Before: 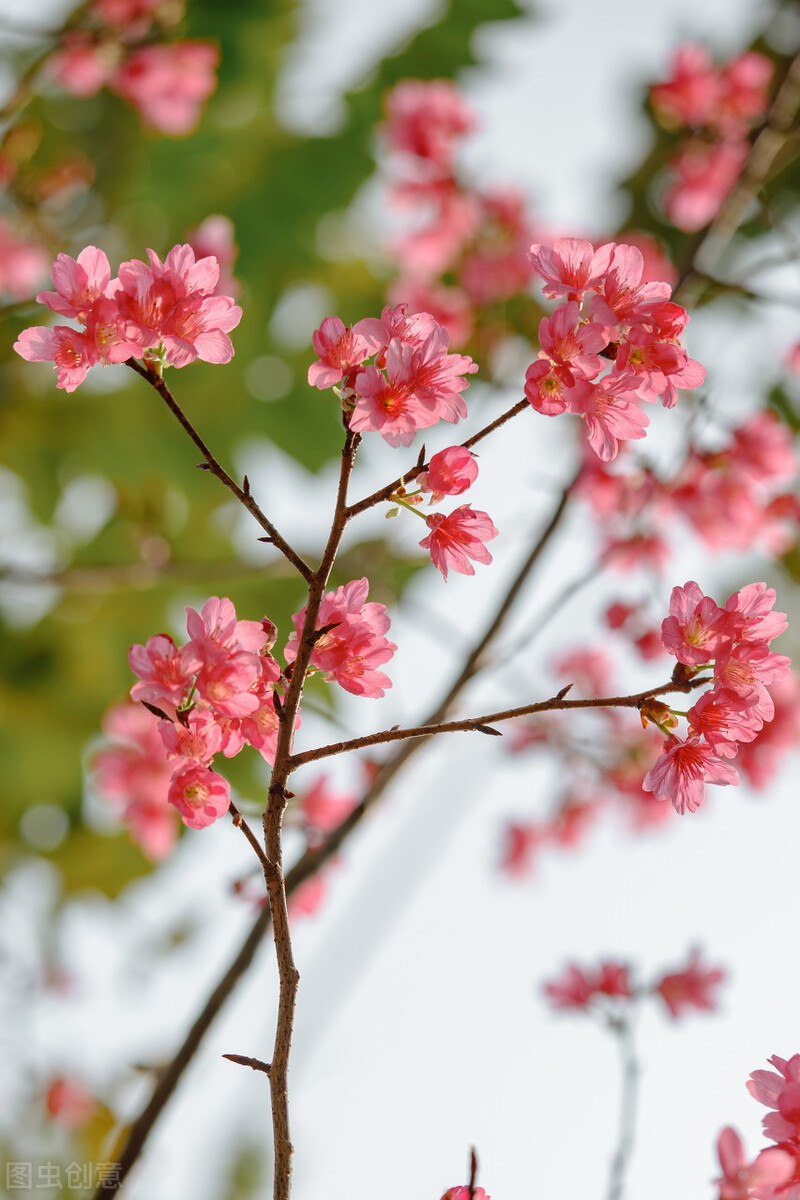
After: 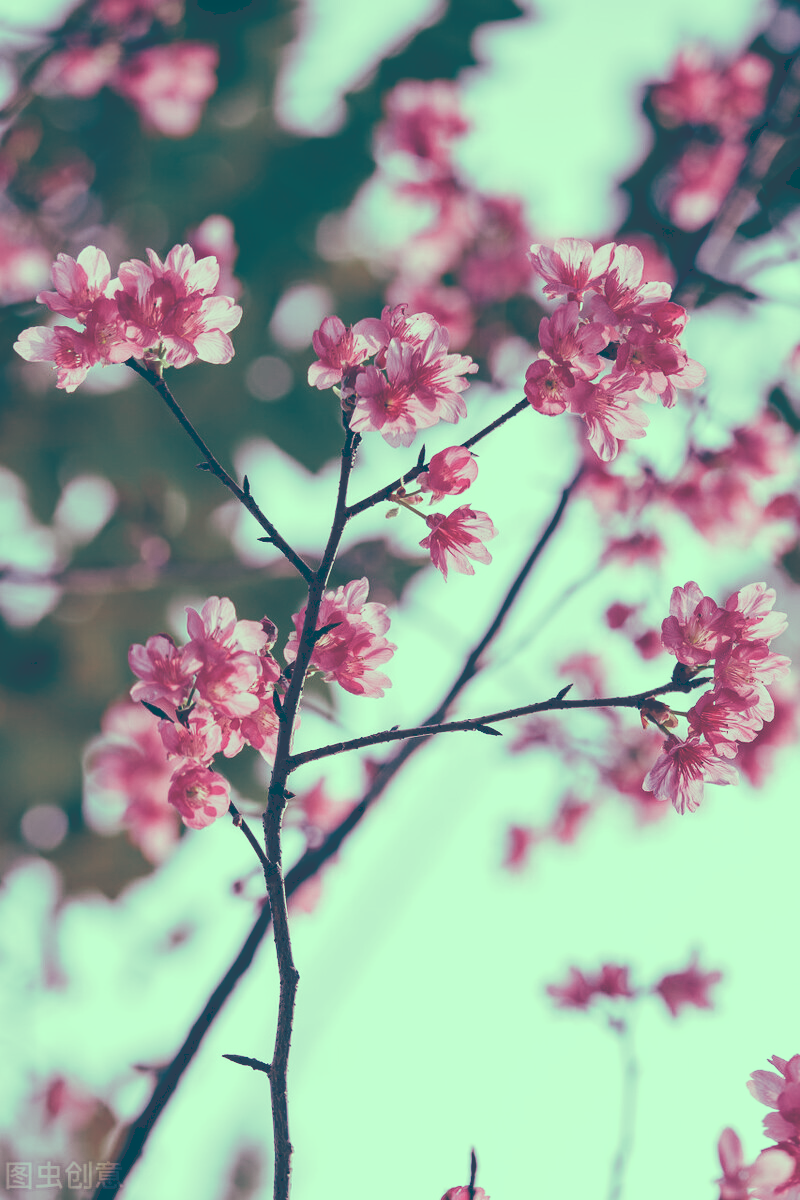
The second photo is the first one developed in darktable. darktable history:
tone curve: curves: ch0 [(0, 0) (0.003, 0.235) (0.011, 0.235) (0.025, 0.235) (0.044, 0.235) (0.069, 0.235) (0.1, 0.237) (0.136, 0.239) (0.177, 0.243) (0.224, 0.256) (0.277, 0.287) (0.335, 0.329) (0.399, 0.391) (0.468, 0.476) (0.543, 0.574) (0.623, 0.683) (0.709, 0.778) (0.801, 0.869) (0.898, 0.924) (1, 1)], preserve colors none
color look up table: target L [98.12, 96.98, 95.43, 86.76, 76.42, 69.15, 55.44, 50.05, 41.63, 39.73, 23.13, 201.49, 75.6, 67.93, 58.93, 59.84, 54.34, 51.11, 54.14, 44.94, 43.96, 39.98, 32.23, 30.46, 12.53, 16.77, 97.01, 96.76, 84.78, 75.81, 69.64, 75.2, 58.84, 63.98, 49.07, 35.79, 34.51, 38.21, 34.88, 20.42, 12.74, 15.46, 87.88, 80.12, 69.76, 59.67, 55.76, 54.47, 29.29], target a [-44.58, -49.64, -59.56, -55.26, -25.81, -31.66, -10.88, -28.08, -23.15, -1.934, -58.91, 0, 0.121, 12.87, 3.447, 4.503, 29.51, 46.04, 13.11, 7.381, 43.52, 23.8, 6.538, 25.44, -32.68, -43.89, -46.43, -46.12, -16.56, 1.342, -9.115, 1.473, 33.12, -11.48, 22.85, -4.546, 25.62, 17.78, -0.868, -51.42, -31.82, -37.86, -50.67, -28.08, -33.5, -12.19, -11.58, -16.21, -22.65], target b [34.58, 45.43, 29.33, 24.35, 17.62, 27.66, 8.154, 8.557, -10.18, -7.207, -19.05, -0.001, 7.479, 17.7, 23.25, 7.226, 4.461, 13.78, -5.663, -12.58, -10.07, -10.62, -5.482, -7.401, -32.9, -28.9, 28.76, 27.82, 8.72, 3.568, 0.559, -7.328, -19.89, -23.71, -22.76, -32.72, -27.44, -48.49, -36.95, -27.04, -36.81, -37.3, 13.9, 2.044, -1.892, -7.708, -16.72, -27.19, -24.32], num patches 49
